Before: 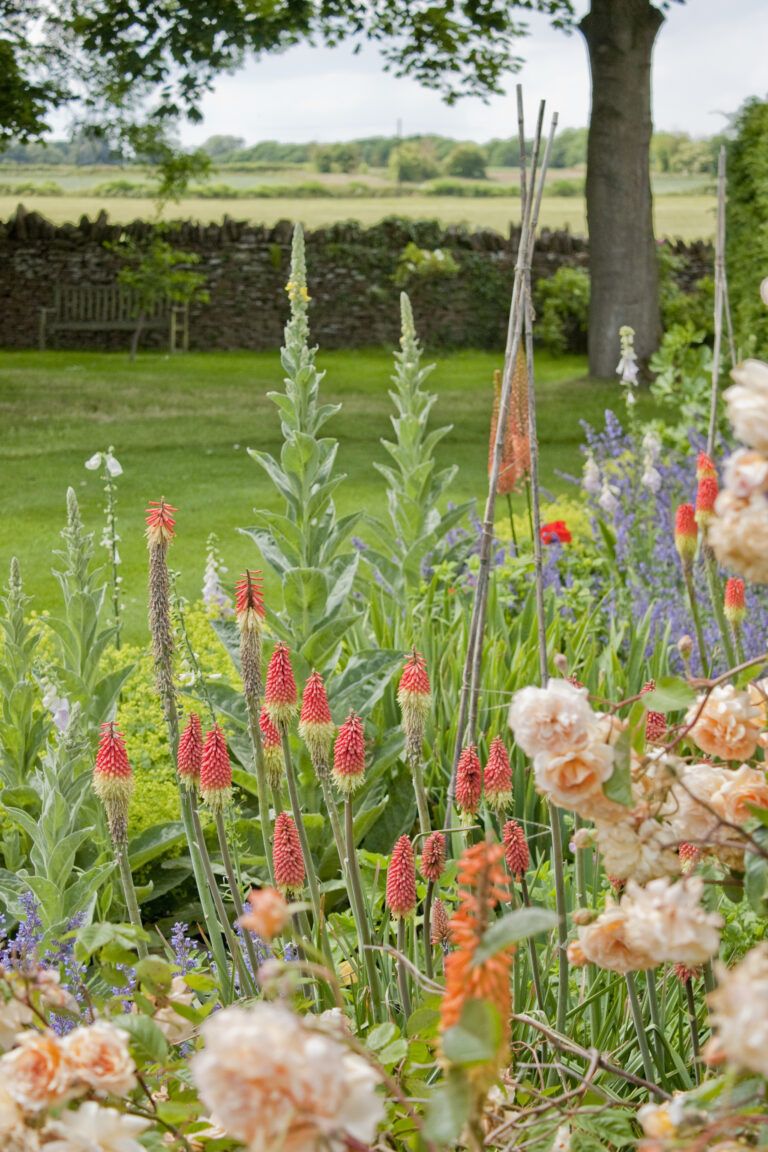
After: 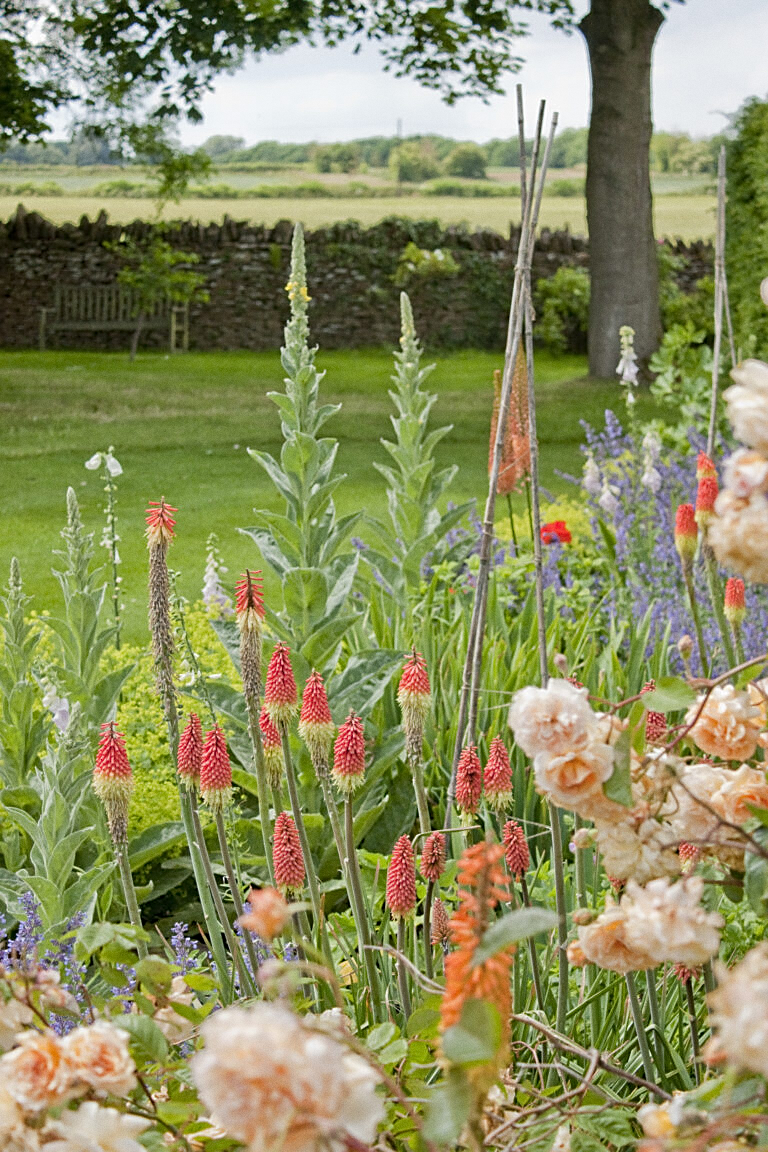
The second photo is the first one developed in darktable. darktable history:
grain: coarseness 0.09 ISO, strength 16.61%
sharpen: on, module defaults
